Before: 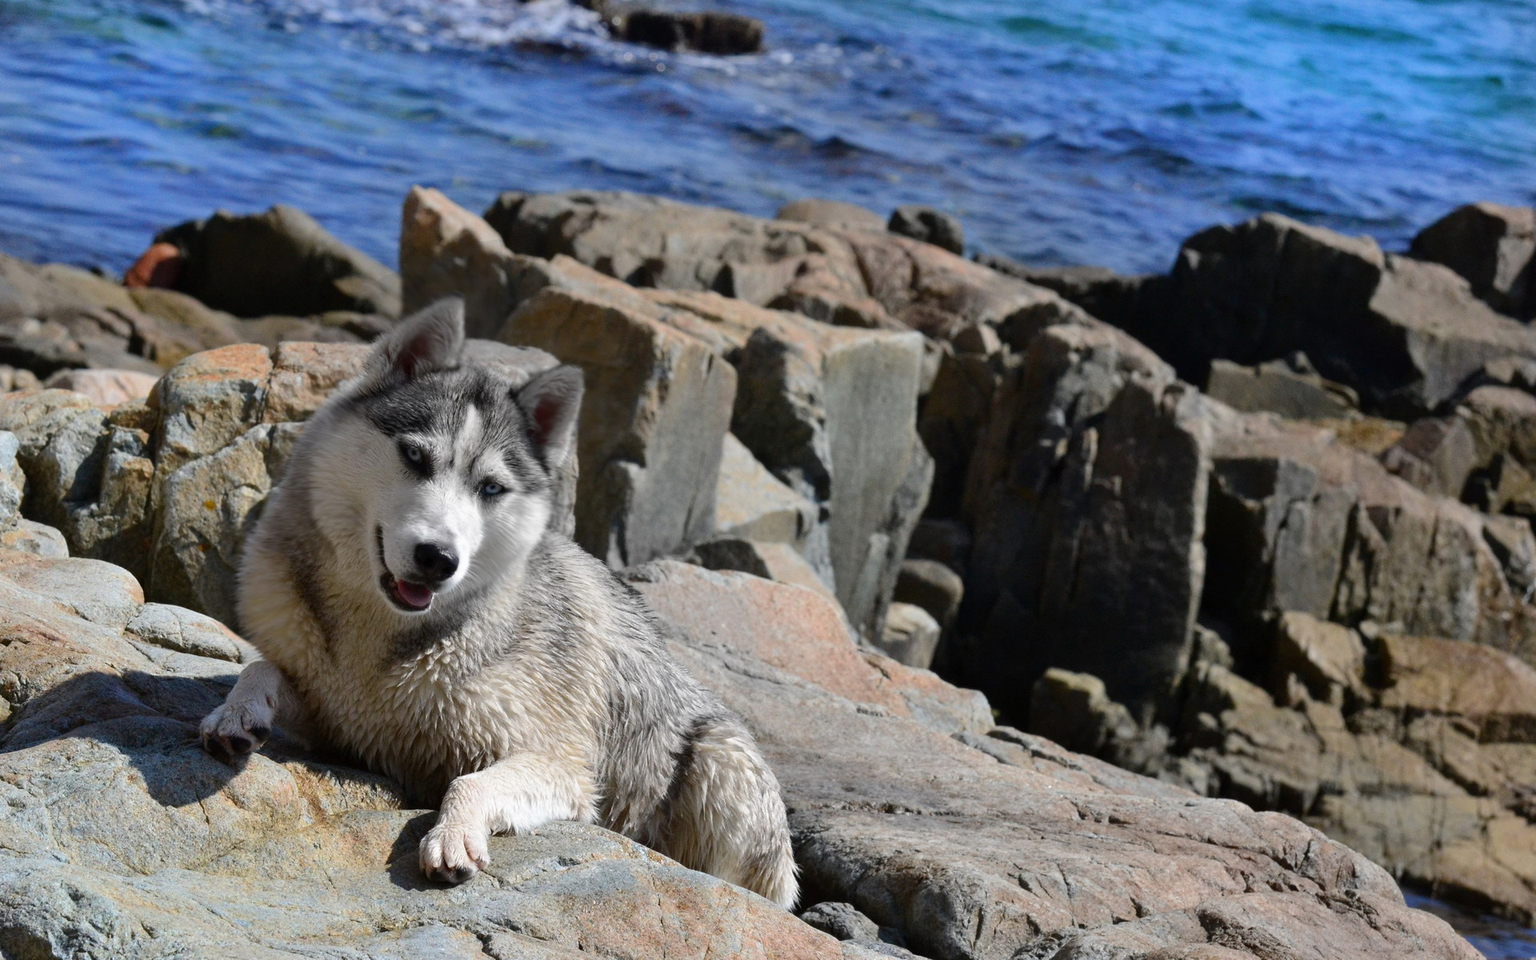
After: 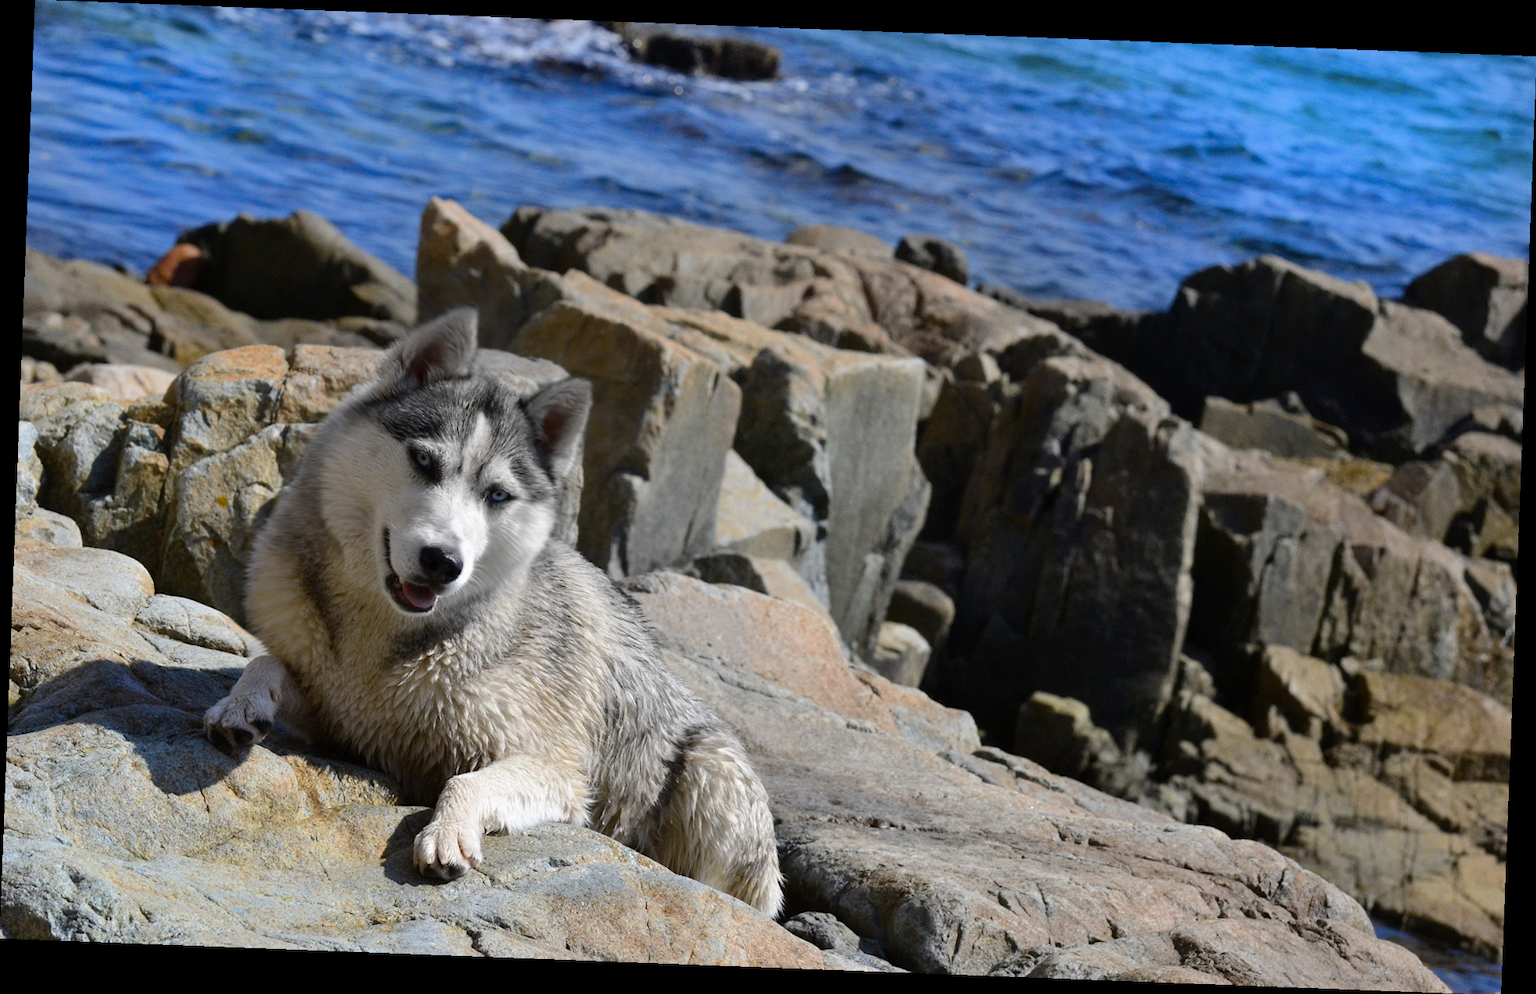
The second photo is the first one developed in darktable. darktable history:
color contrast: green-magenta contrast 0.8, blue-yellow contrast 1.1, unbound 0
rotate and perspective: rotation 2.17°, automatic cropping off
